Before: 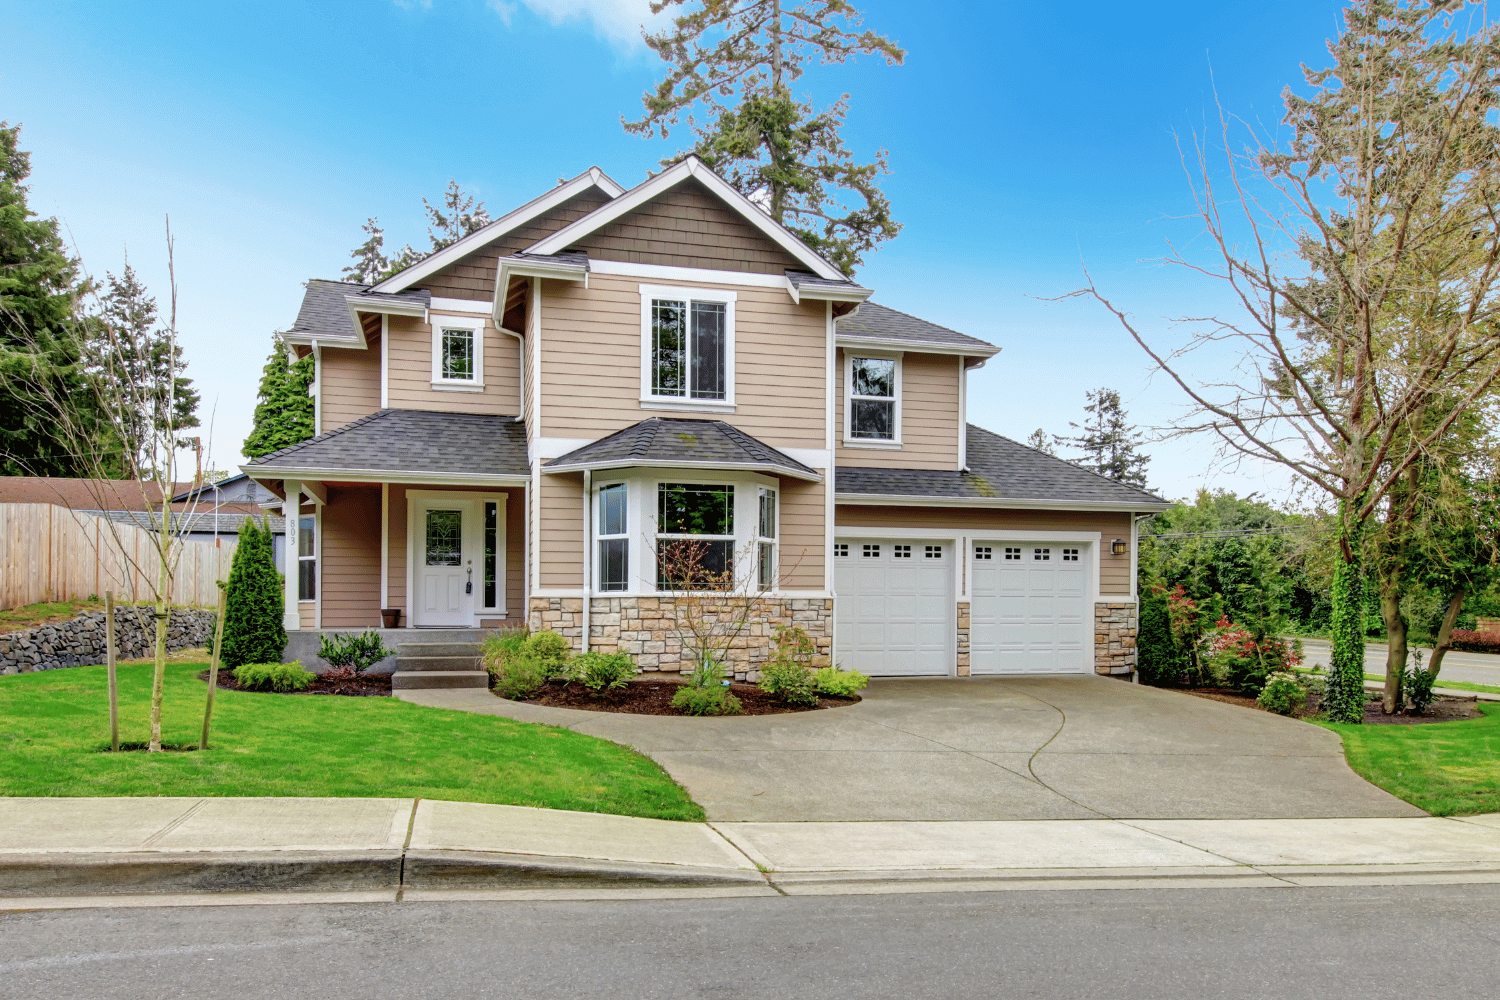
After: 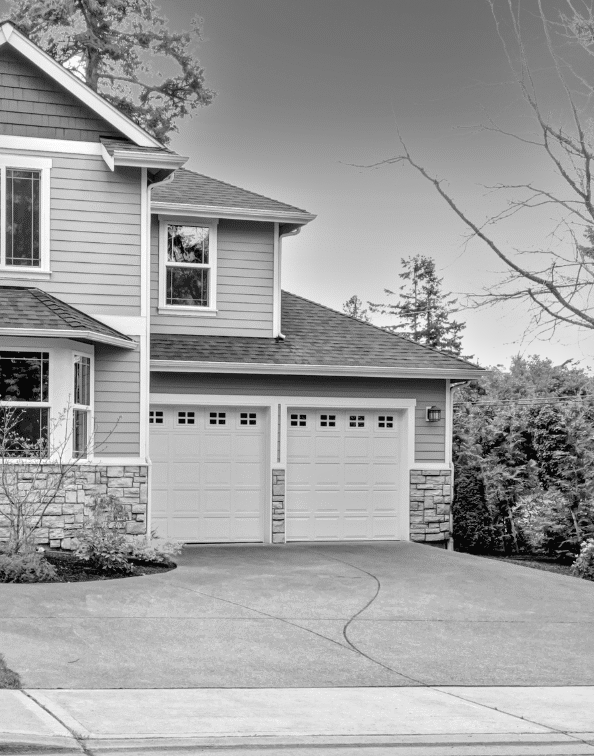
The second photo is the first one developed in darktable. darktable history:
exposure: exposure 0.566 EV, compensate highlight preservation false
monochrome: a 26.22, b 42.67, size 0.8
color correction: highlights a* -14.62, highlights b* -16.22, shadows a* 10.12, shadows b* 29.4
crop: left 45.721%, top 13.393%, right 14.118%, bottom 10.01%
